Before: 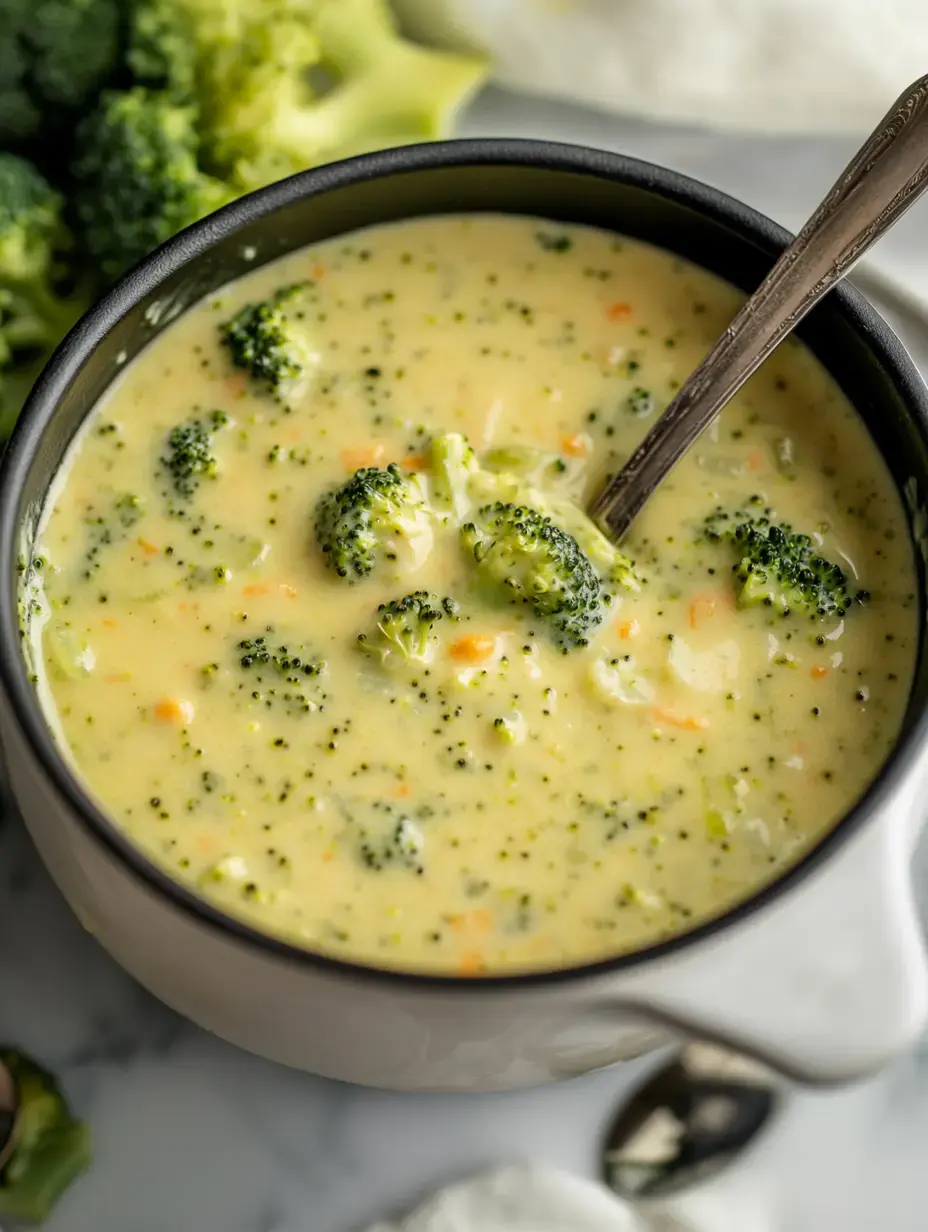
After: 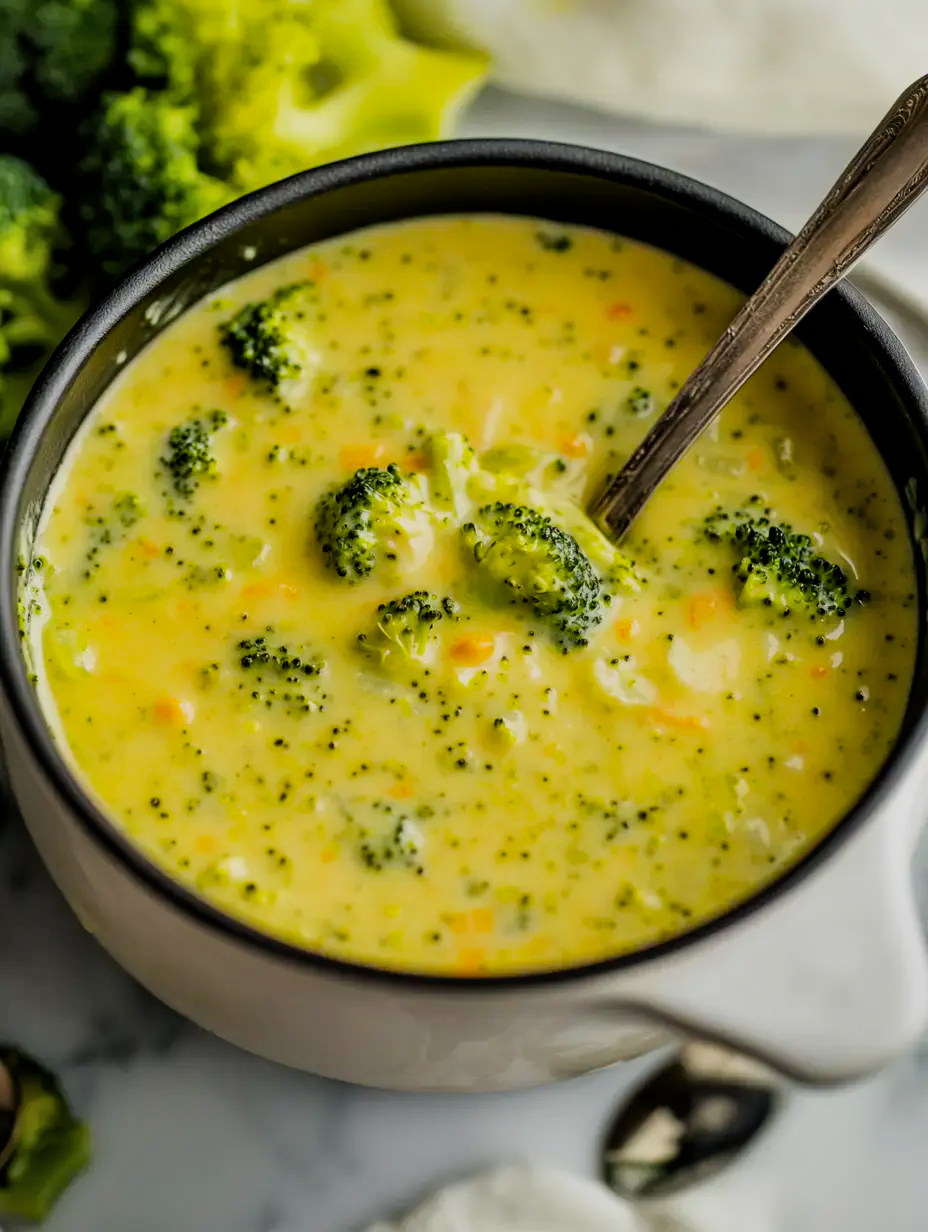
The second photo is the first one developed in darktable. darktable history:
shadows and highlights: shadows 32.72, highlights -47.42, compress 49.86%, soften with gaussian
filmic rgb: black relative exposure -7.65 EV, white relative exposure 4.56 EV, hardness 3.61, contrast 0.992
color balance rgb: perceptual saturation grading › global saturation 29.565%, perceptual brilliance grading › highlights 10.746%, perceptual brilliance grading › shadows -11.43%, global vibrance 20%
